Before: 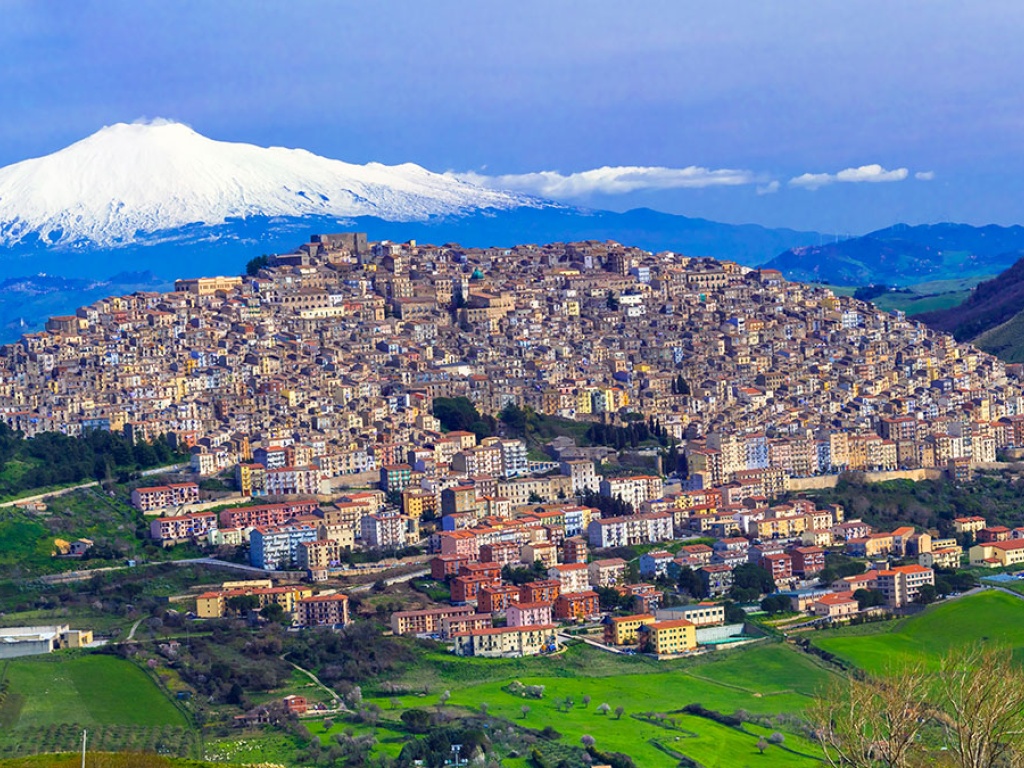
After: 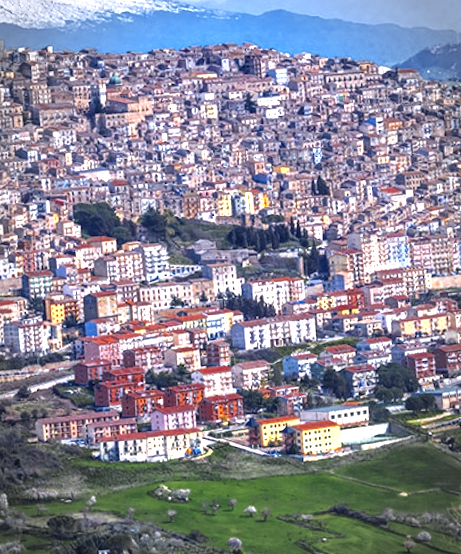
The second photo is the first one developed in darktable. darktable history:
crop: left 35.432%, top 26.233%, right 20.145%, bottom 3.432%
vignetting: automatic ratio true
white balance: red 1.042, blue 1.17
exposure: black level correction -0.002, exposure 1.115 EV, compensate highlight preservation false
color zones: curves: ch0 [(0.035, 0.242) (0.25, 0.5) (0.384, 0.214) (0.488, 0.255) (0.75, 0.5)]; ch1 [(0.063, 0.379) (0.25, 0.5) (0.354, 0.201) (0.489, 0.085) (0.729, 0.271)]; ch2 [(0.25, 0.5) (0.38, 0.517) (0.442, 0.51) (0.735, 0.456)]
local contrast: detail 130%
rotate and perspective: rotation -1.17°, automatic cropping off
